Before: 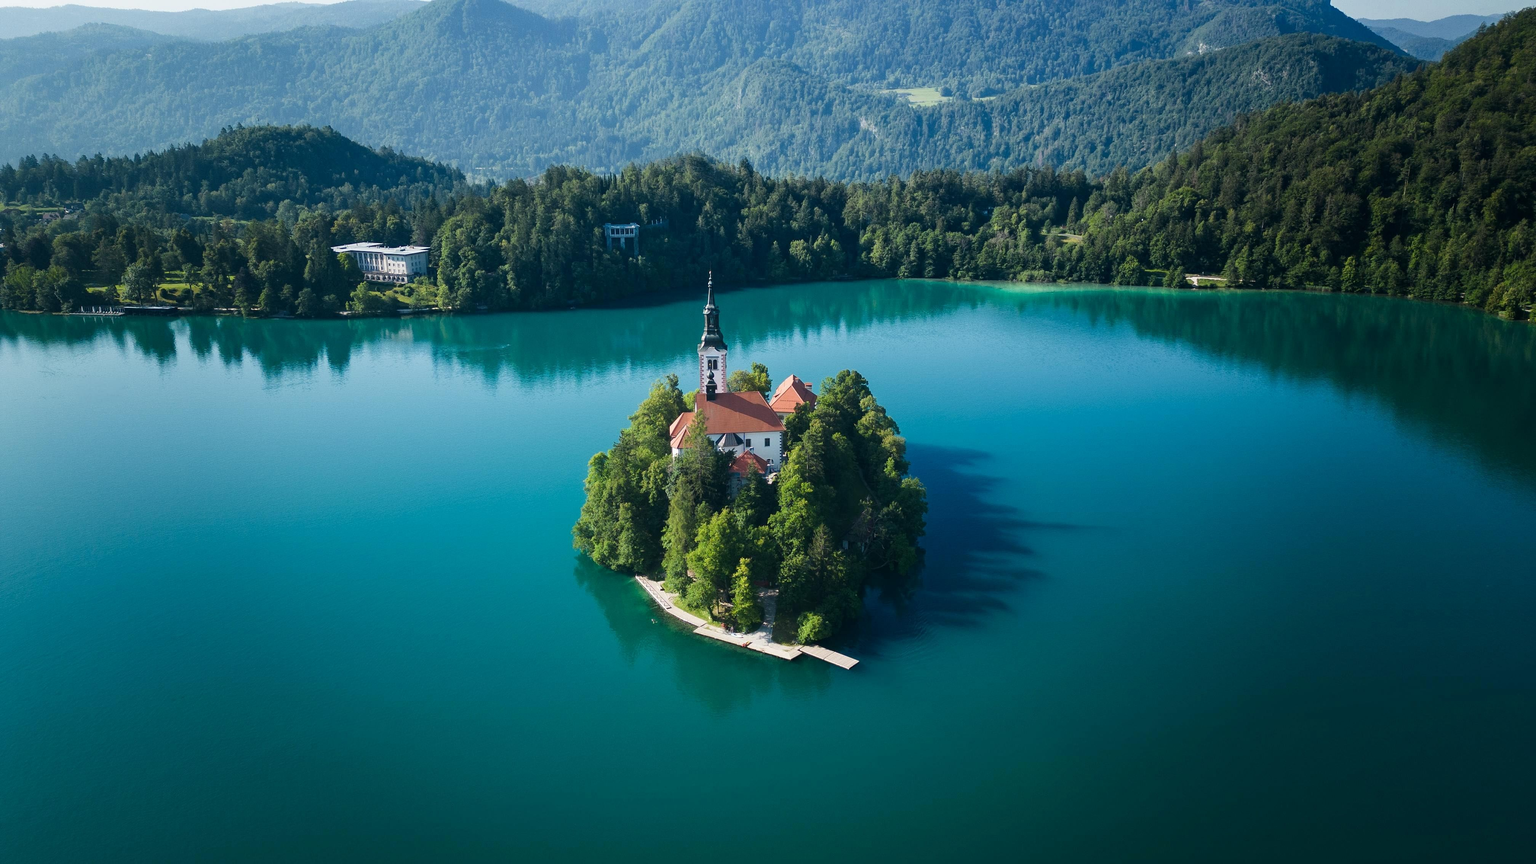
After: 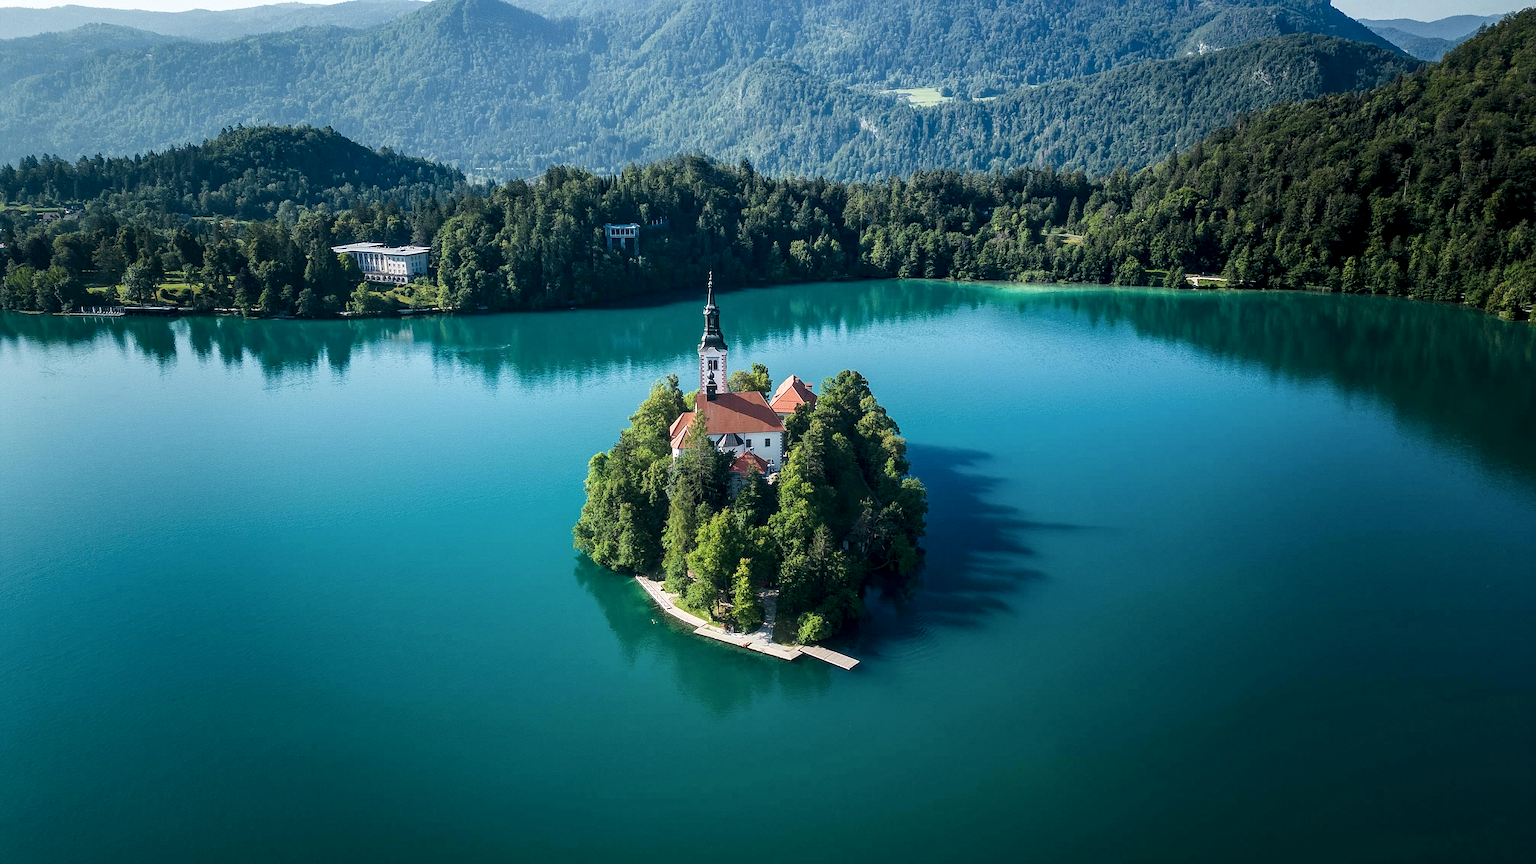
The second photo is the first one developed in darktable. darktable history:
sharpen: on, module defaults
local contrast: detail 142%
